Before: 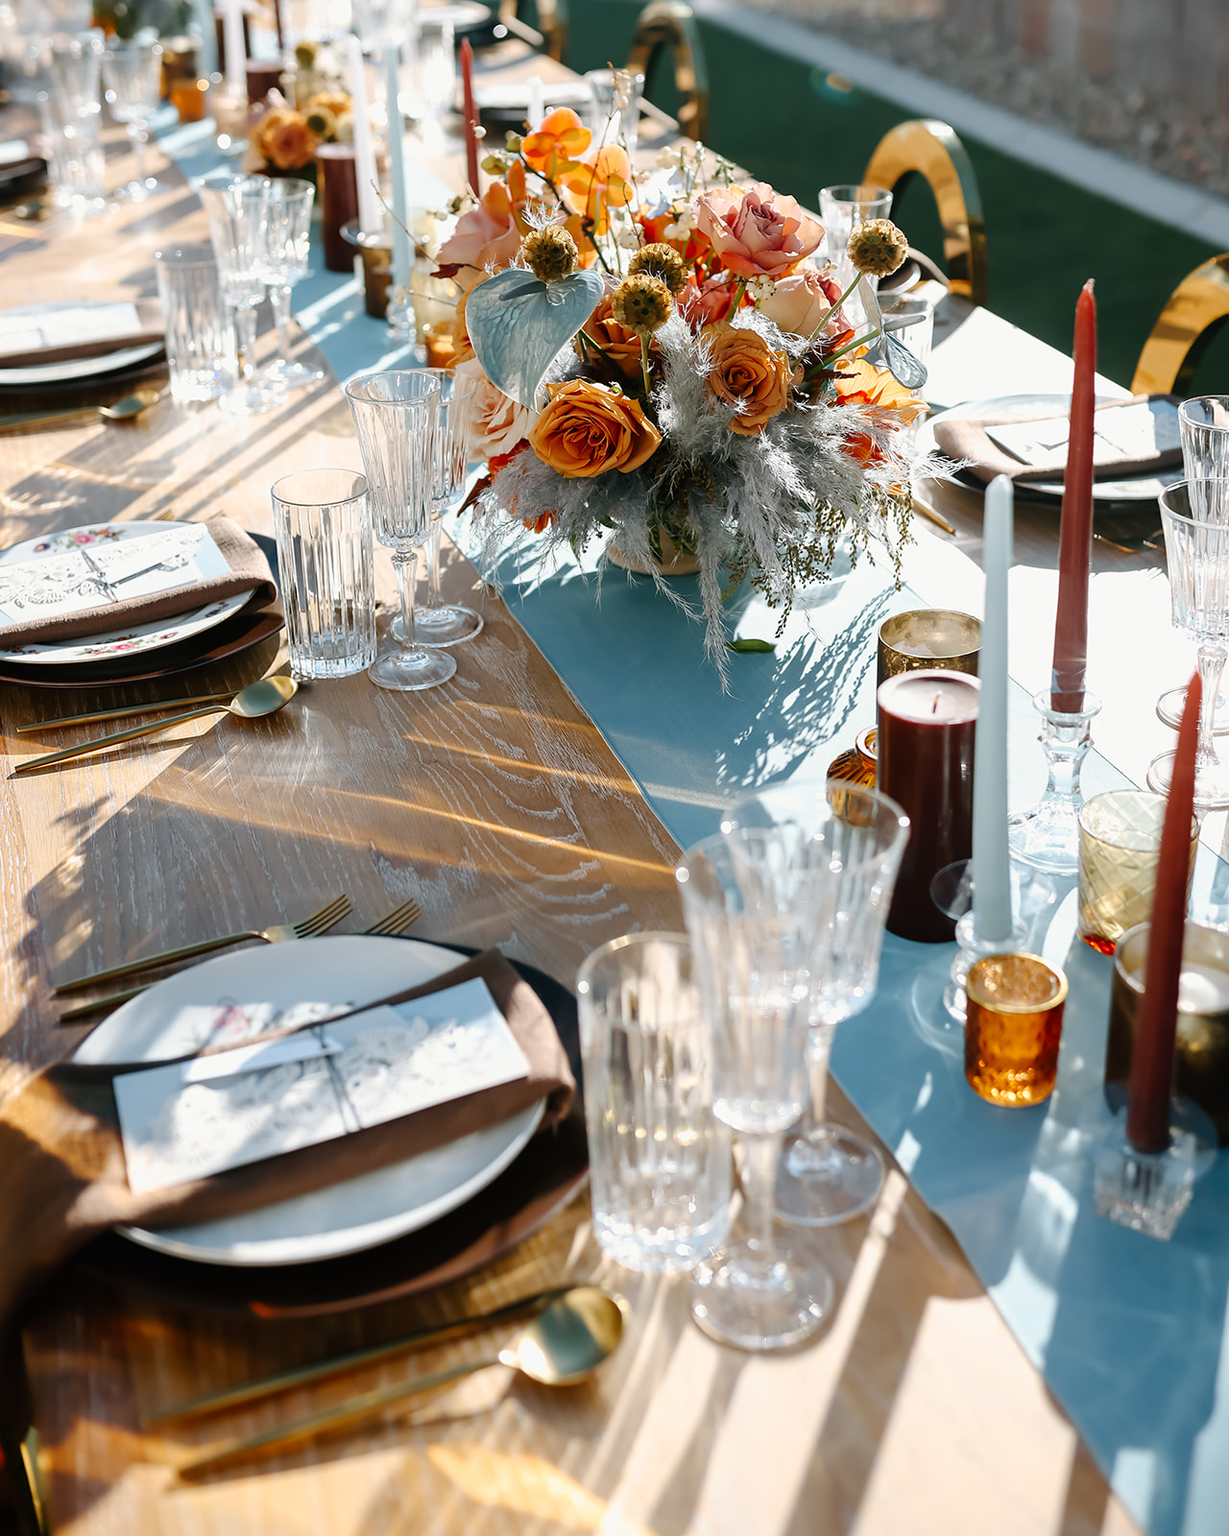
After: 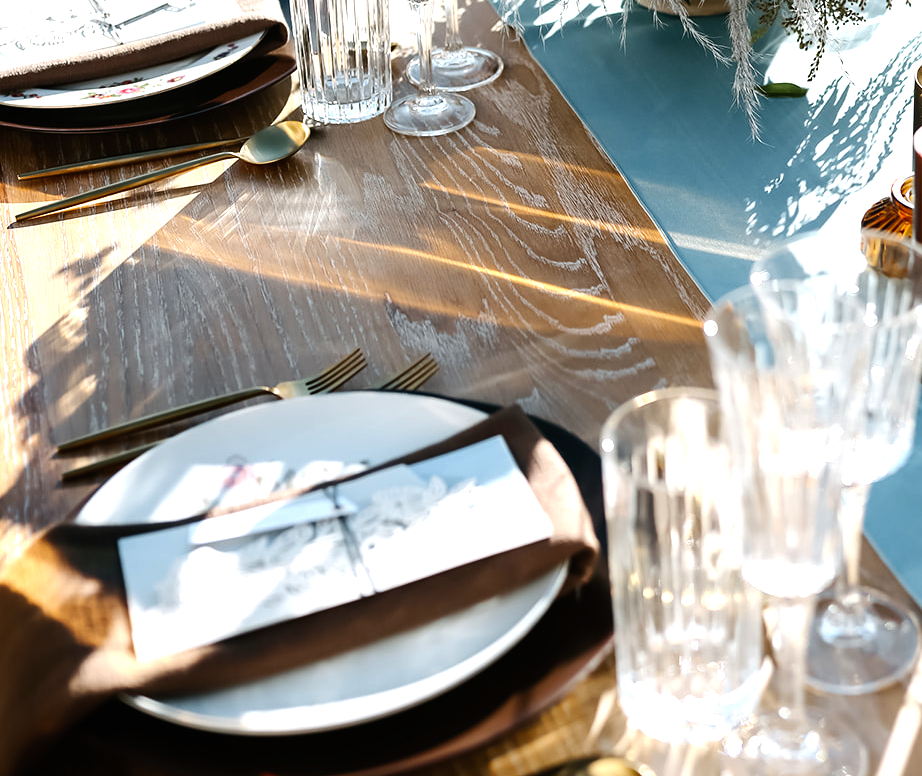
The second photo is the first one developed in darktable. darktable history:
crop: top 36.498%, right 27.964%, bottom 14.995%
tone equalizer: -8 EV -0.75 EV, -7 EV -0.7 EV, -6 EV -0.6 EV, -5 EV -0.4 EV, -3 EV 0.4 EV, -2 EV 0.6 EV, -1 EV 0.7 EV, +0 EV 0.75 EV, edges refinement/feathering 500, mask exposure compensation -1.57 EV, preserve details no
